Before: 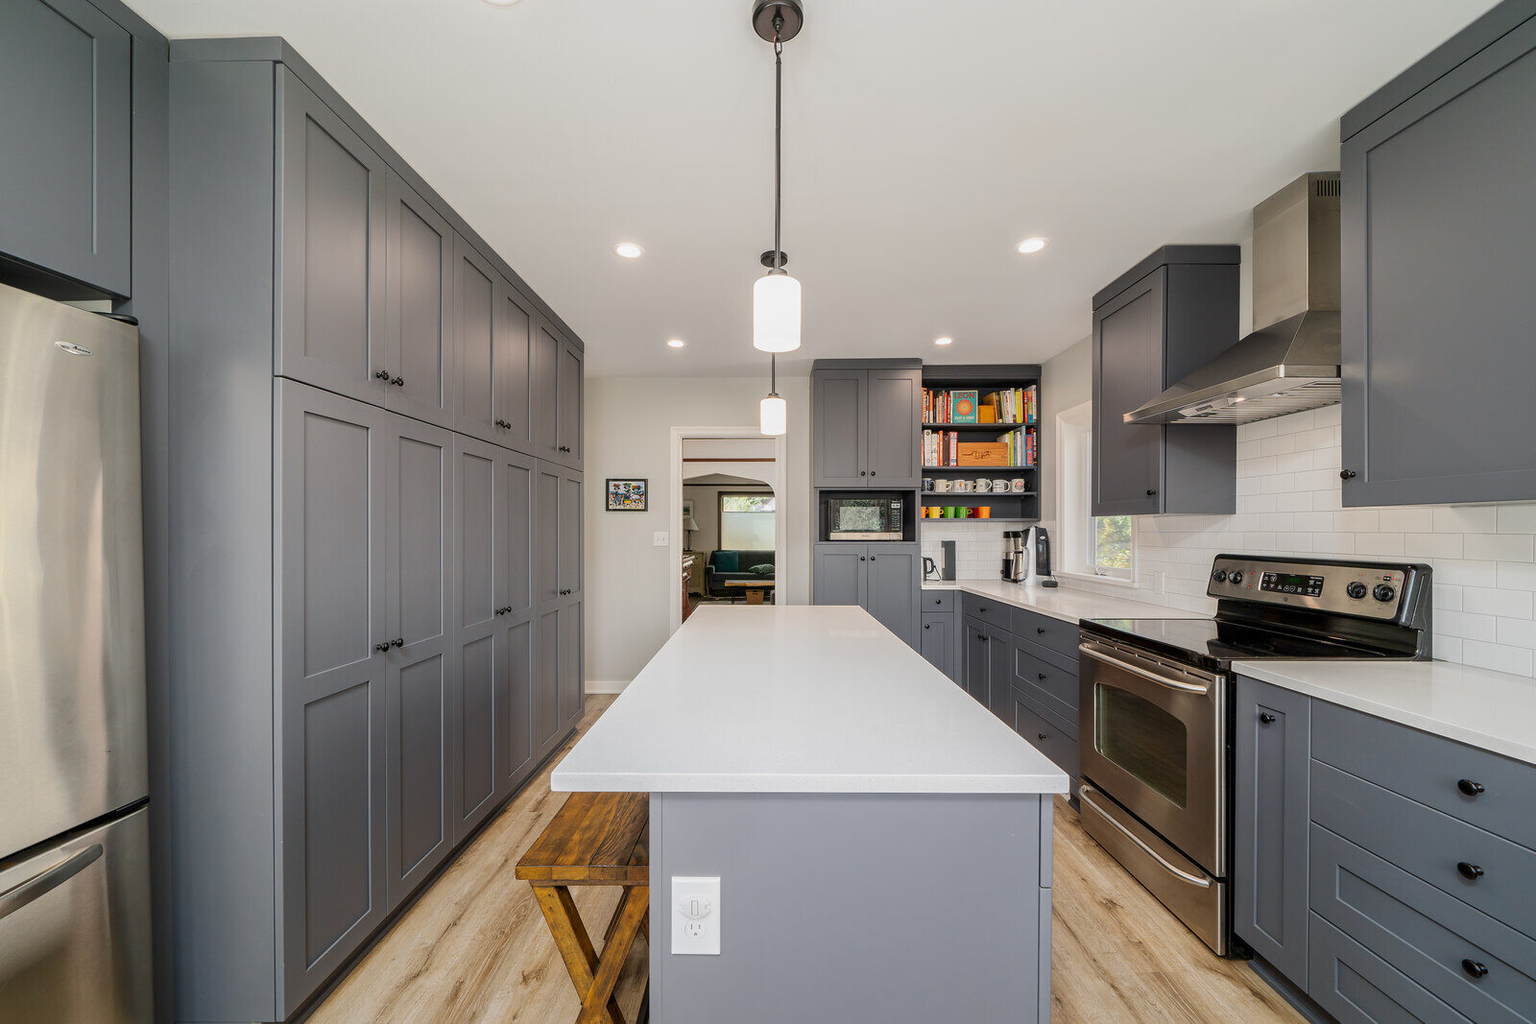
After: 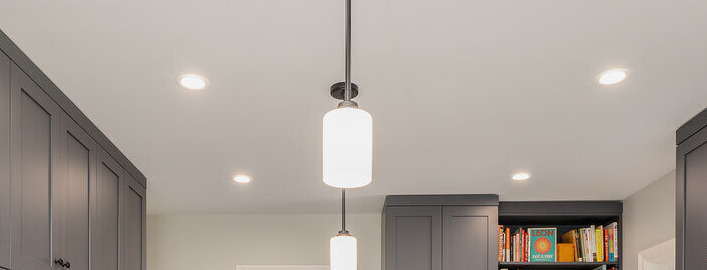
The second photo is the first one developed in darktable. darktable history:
crop: left 28.894%, top 16.844%, right 26.859%, bottom 57.819%
